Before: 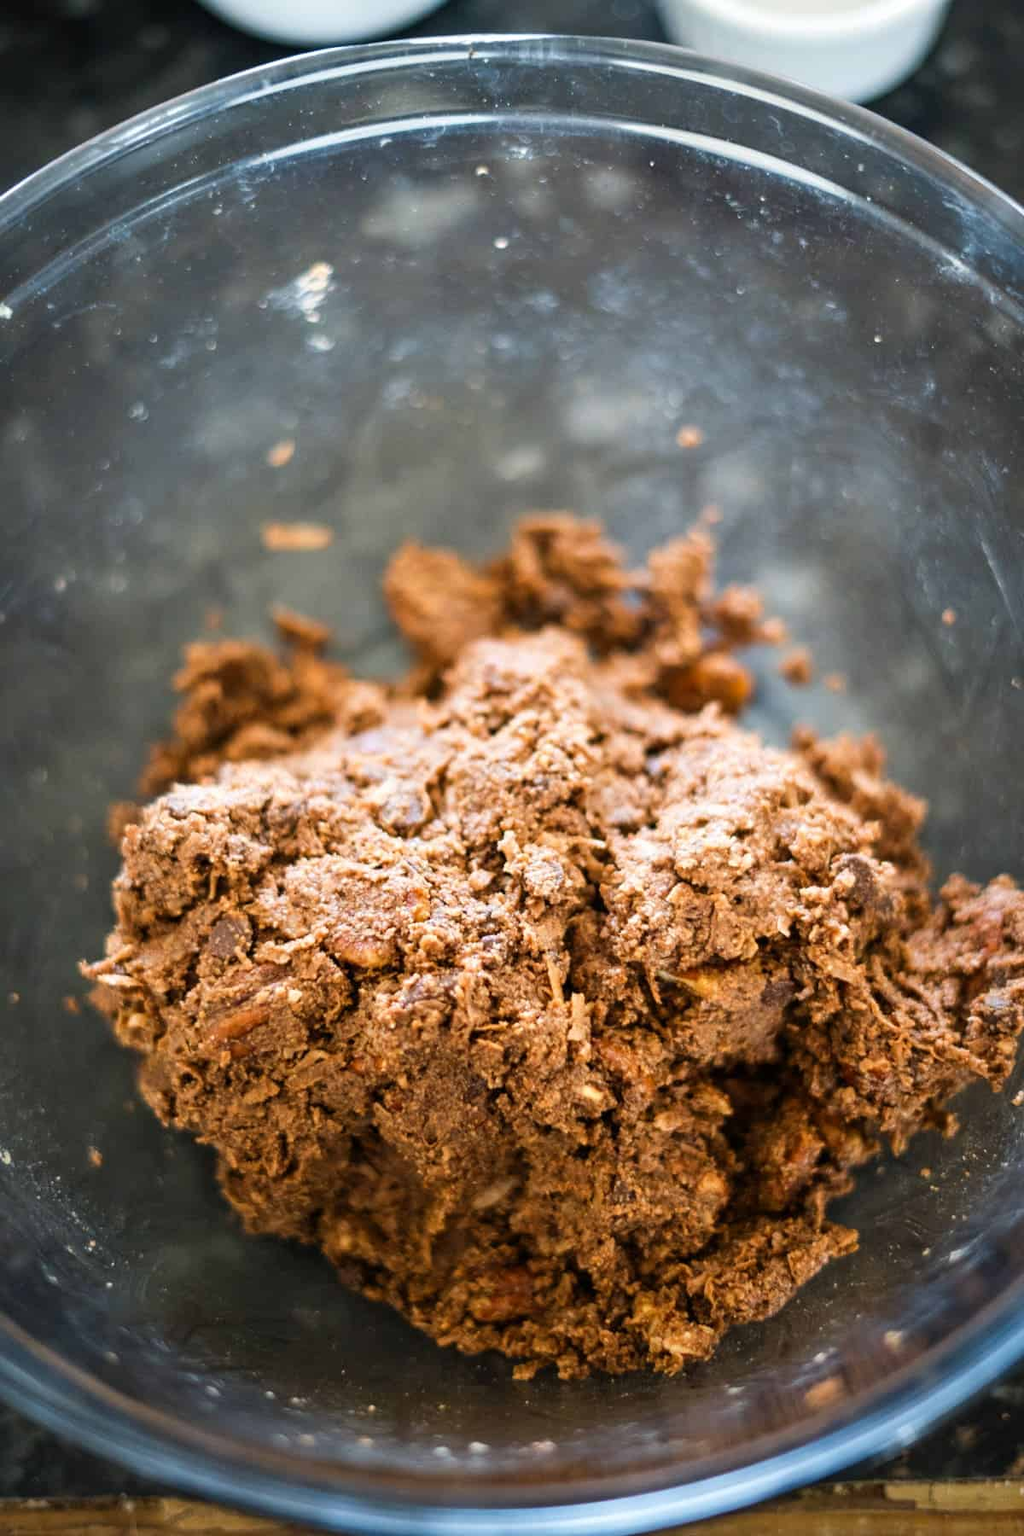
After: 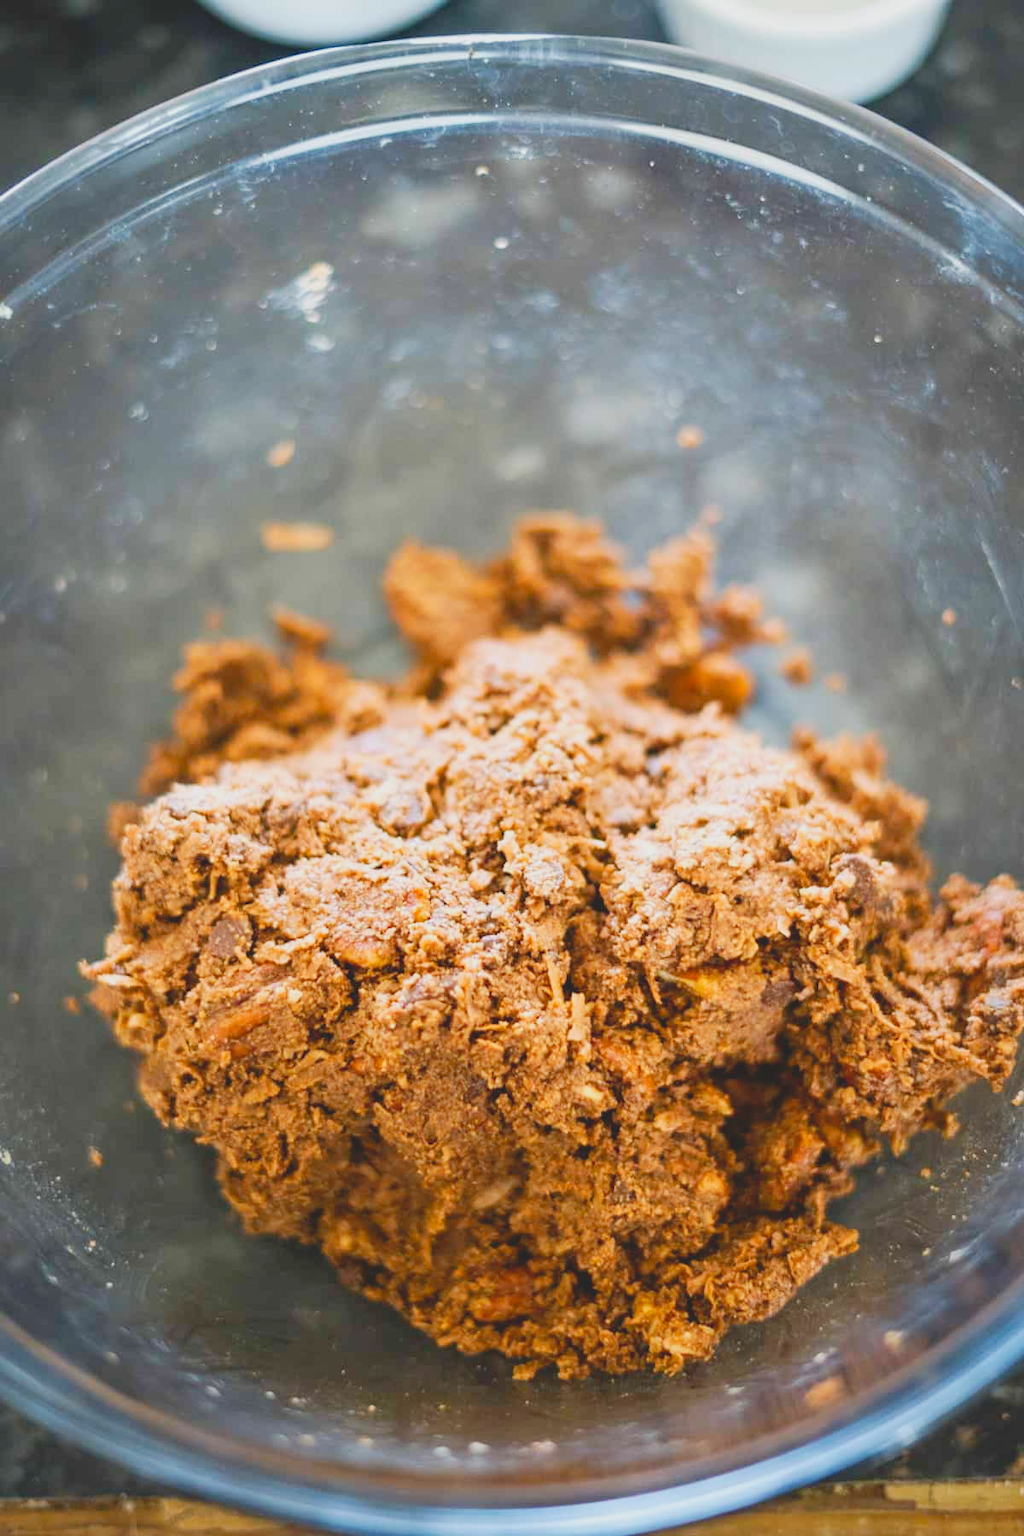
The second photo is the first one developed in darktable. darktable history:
contrast brightness saturation: contrast -0.288
tone curve: curves: ch0 [(0, 0) (0.051, 0.027) (0.096, 0.071) (0.219, 0.248) (0.428, 0.52) (0.596, 0.713) (0.727, 0.823) (0.859, 0.924) (1, 1)]; ch1 [(0, 0) (0.1, 0.038) (0.318, 0.221) (0.413, 0.325) (0.443, 0.412) (0.483, 0.474) (0.503, 0.501) (0.516, 0.515) (0.548, 0.575) (0.561, 0.596) (0.594, 0.647) (0.666, 0.701) (1, 1)]; ch2 [(0, 0) (0.453, 0.435) (0.479, 0.476) (0.504, 0.5) (0.52, 0.526) (0.557, 0.585) (0.583, 0.608) (0.824, 0.815) (1, 1)], preserve colors none
